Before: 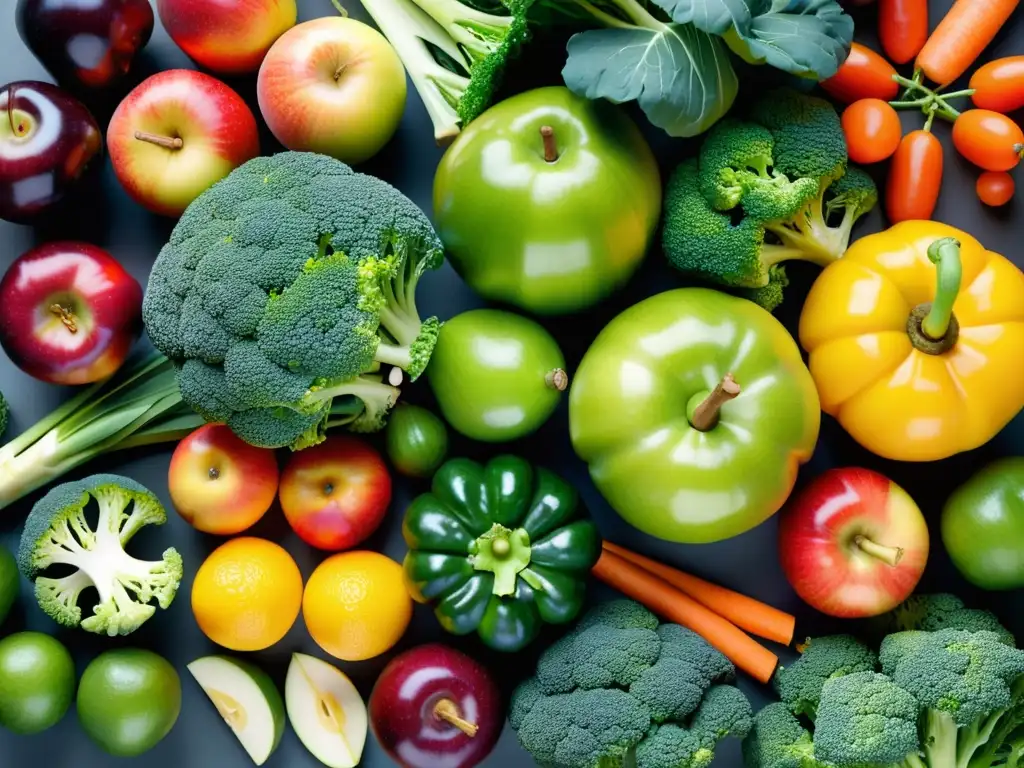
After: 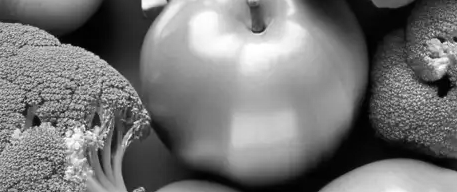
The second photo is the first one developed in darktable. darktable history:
levels: levels [0, 0.476, 0.951]
monochrome: on, module defaults
crop: left 28.64%, top 16.832%, right 26.637%, bottom 58.055%
